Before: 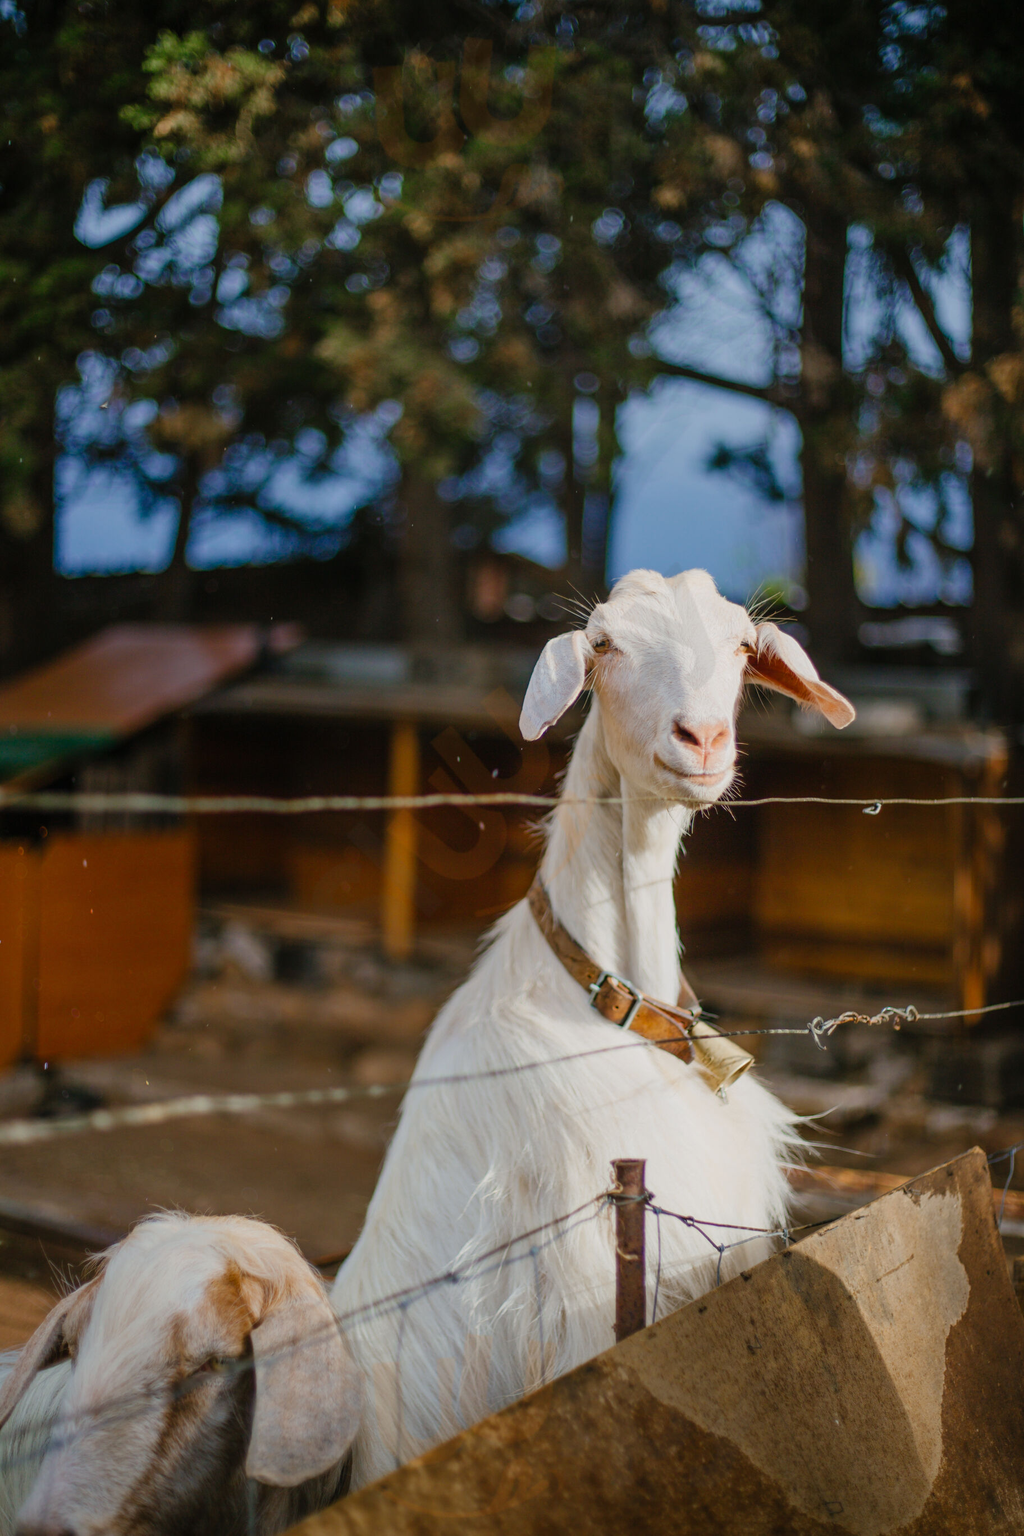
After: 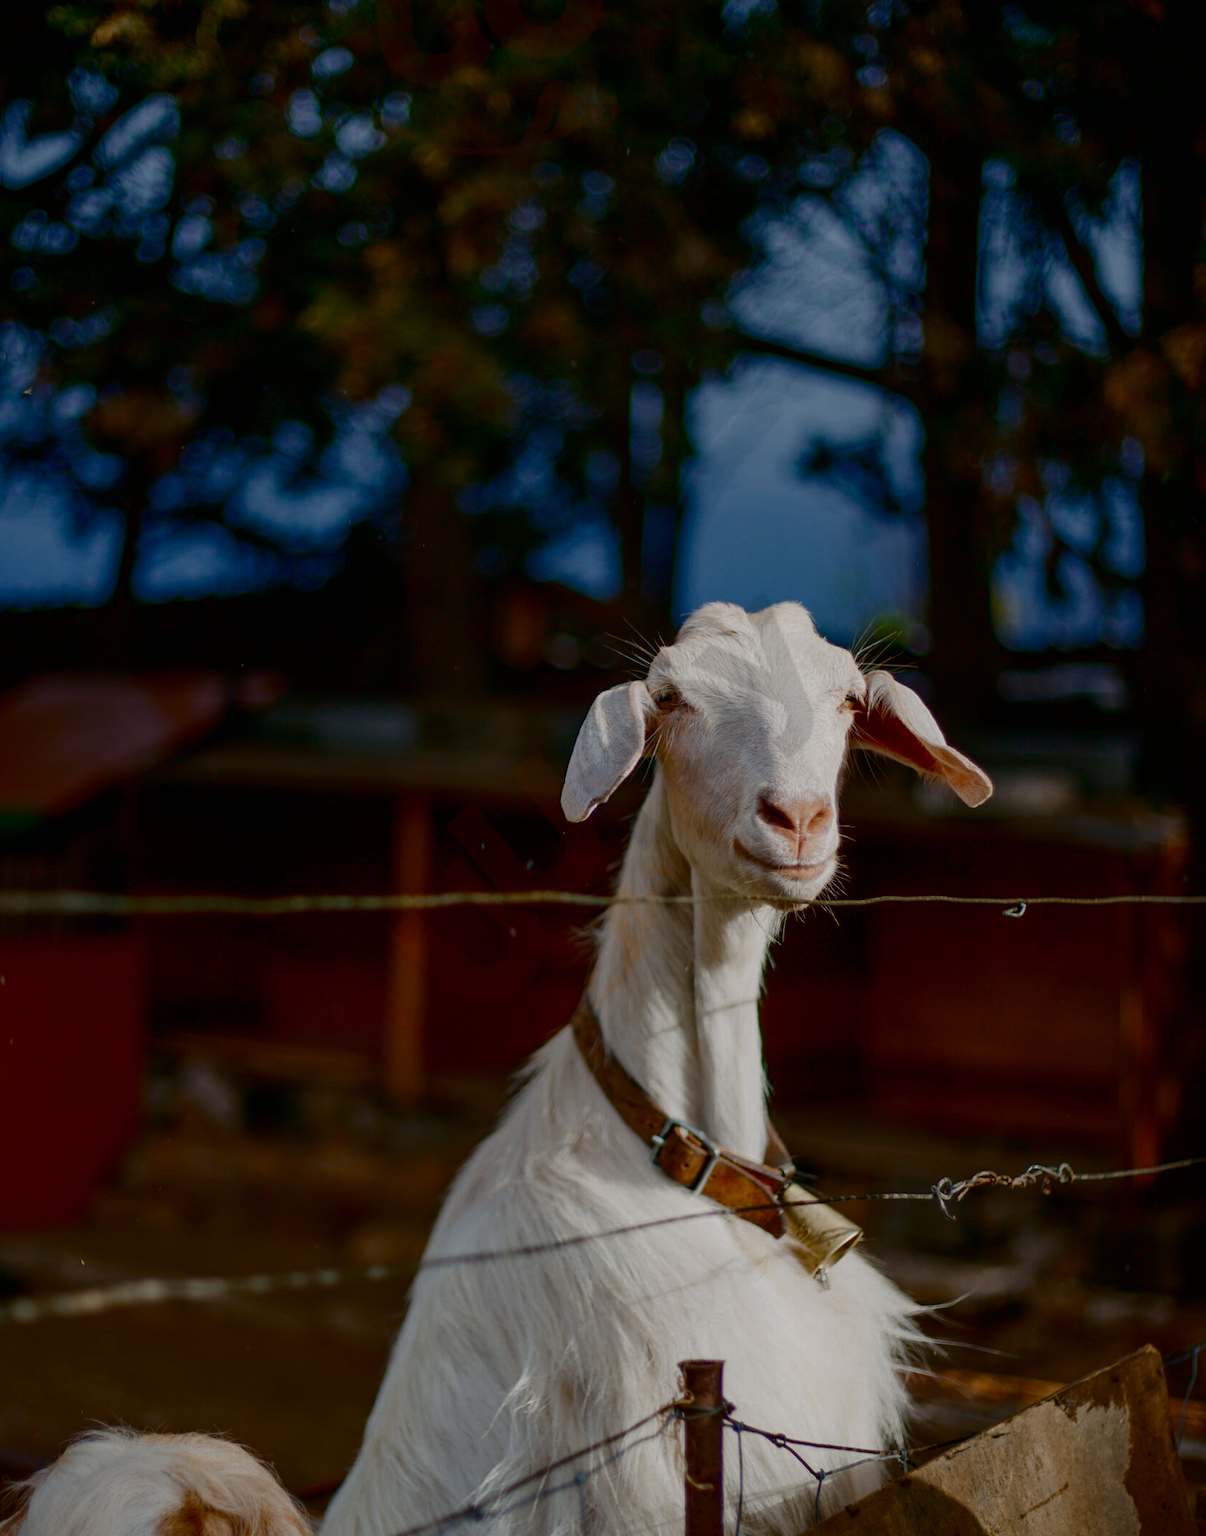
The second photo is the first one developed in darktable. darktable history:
crop: left 8.155%, top 6.611%, bottom 15.385%
color balance: mode lift, gamma, gain (sRGB)
contrast brightness saturation: brightness -0.52
